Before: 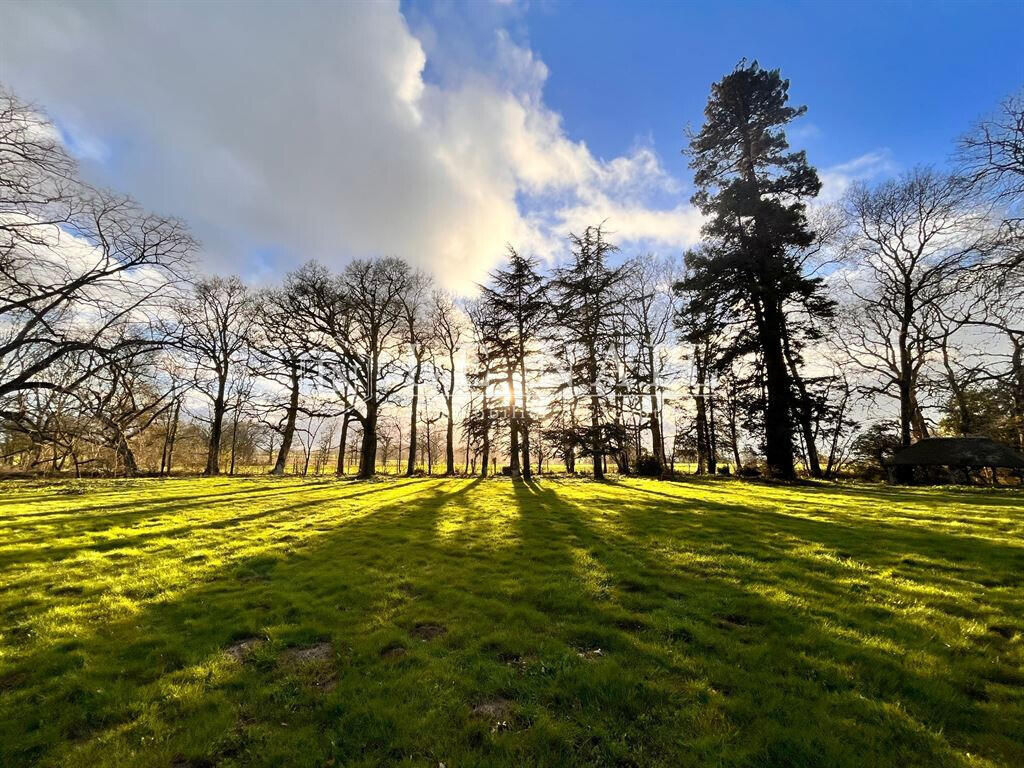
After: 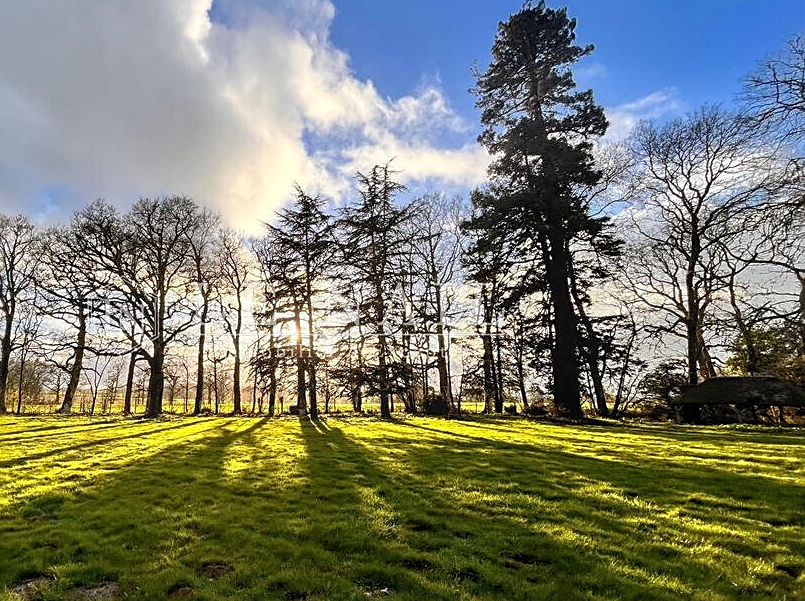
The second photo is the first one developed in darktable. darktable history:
sharpen: on, module defaults
local contrast: on, module defaults
crop and rotate: left 20.83%, top 8.044%, right 0.487%, bottom 13.596%
